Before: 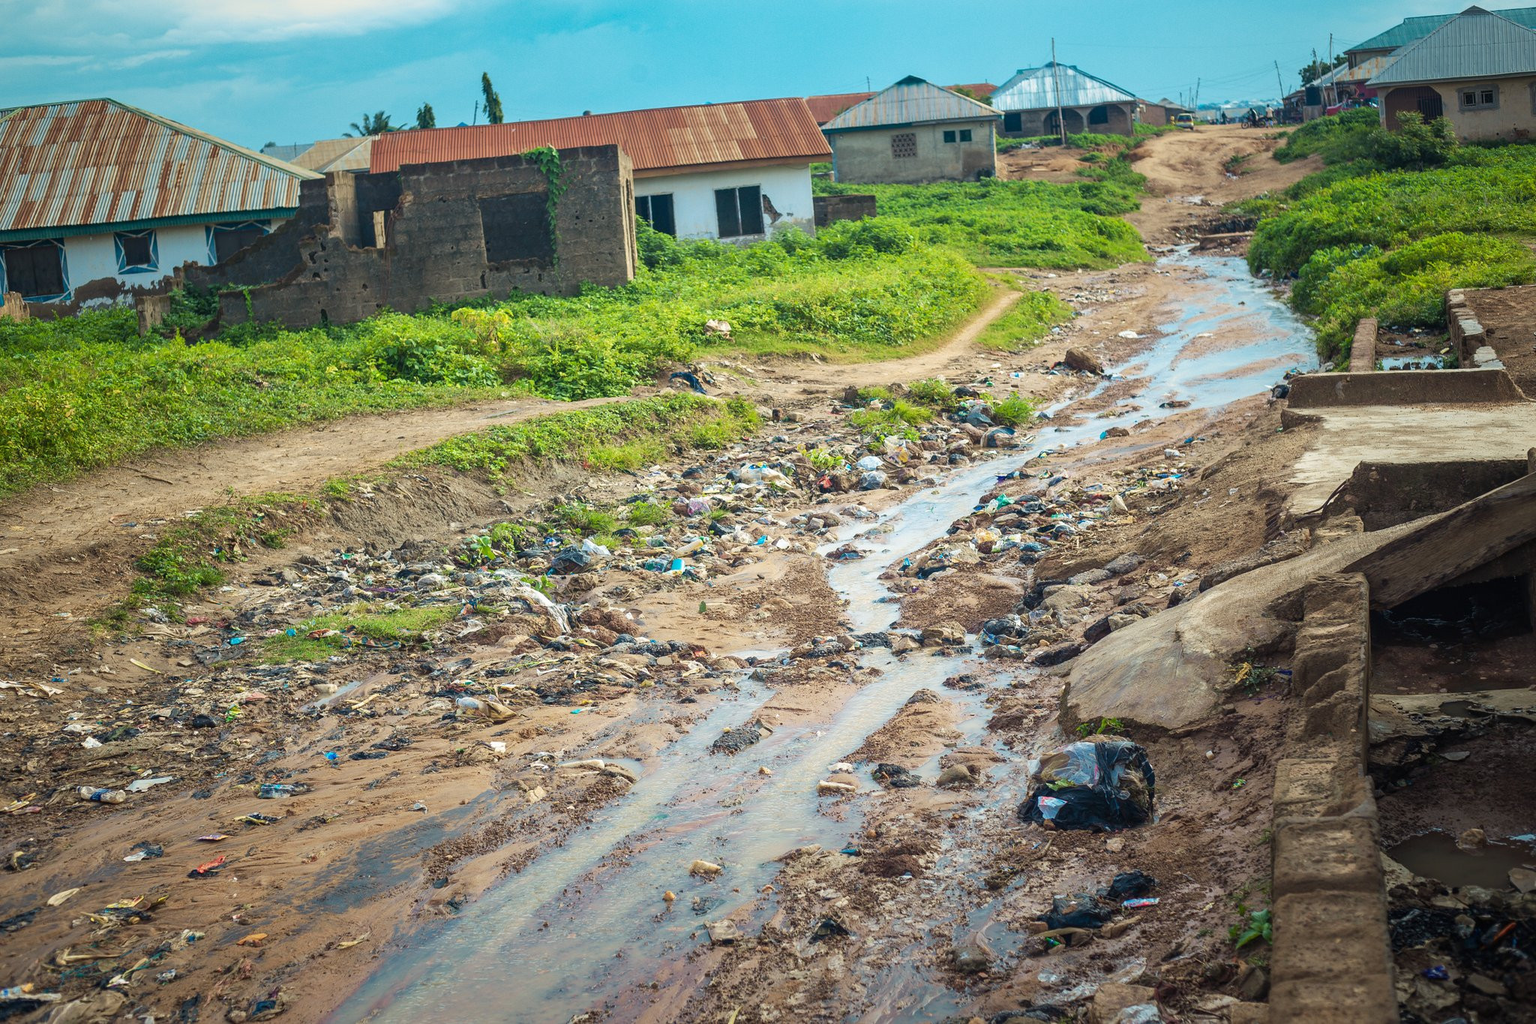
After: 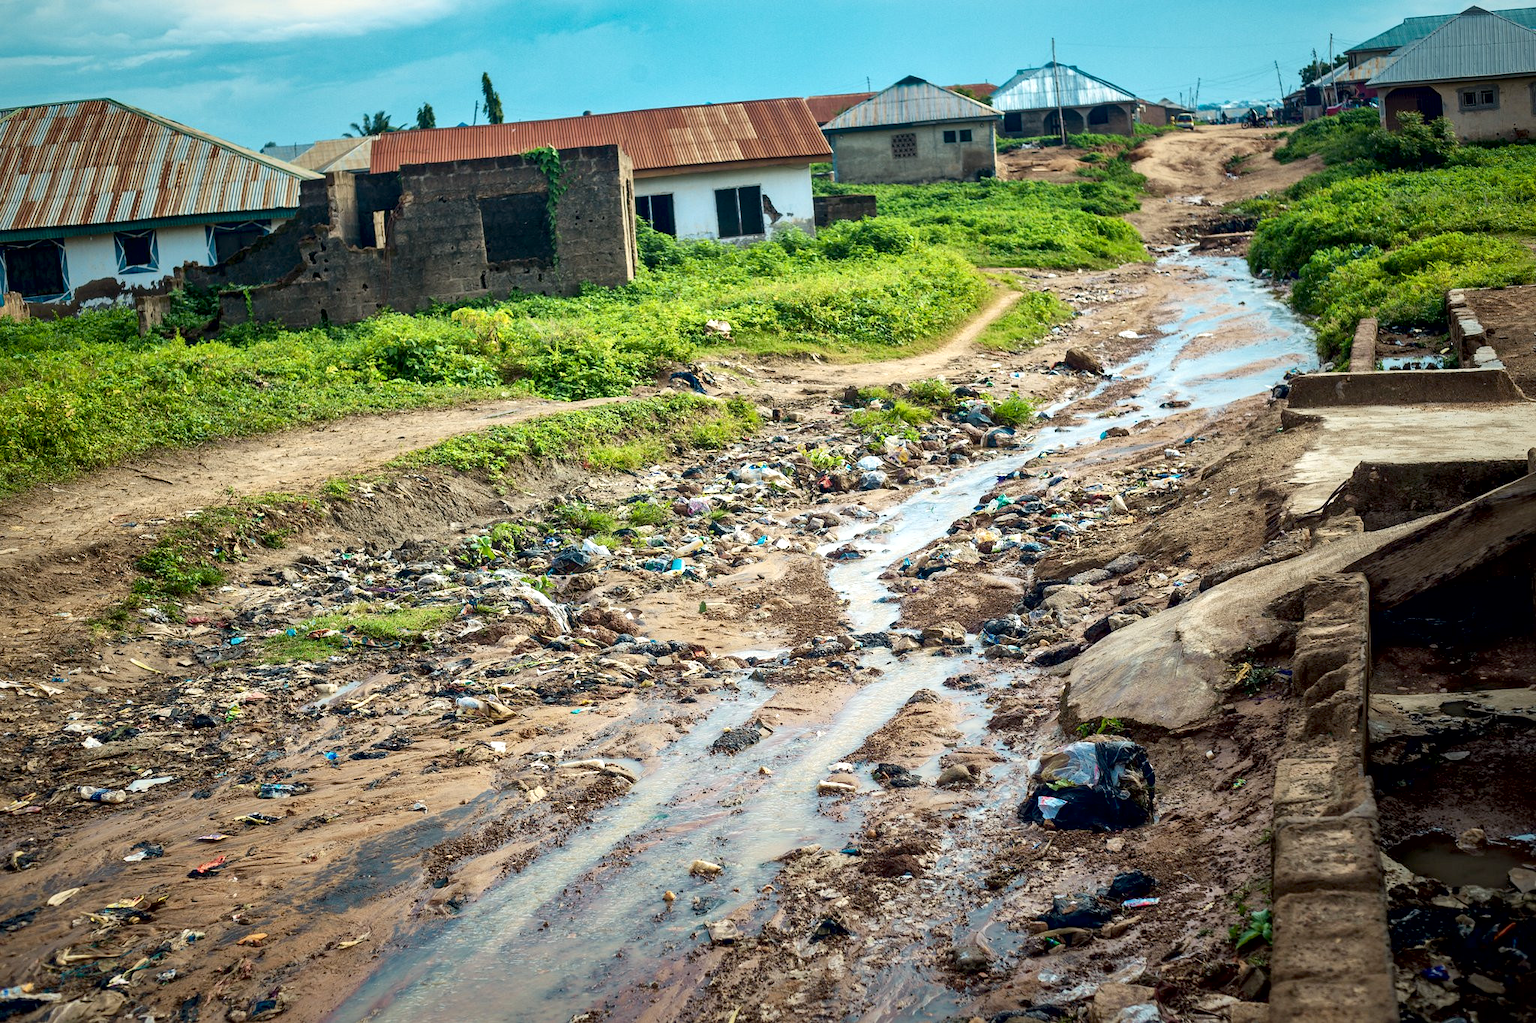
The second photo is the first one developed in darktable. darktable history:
local contrast: mode bilateral grid, contrast 100, coarseness 99, detail 165%, midtone range 0.2
exposure: black level correction 0.01, exposure 0.015 EV, compensate highlight preservation false
